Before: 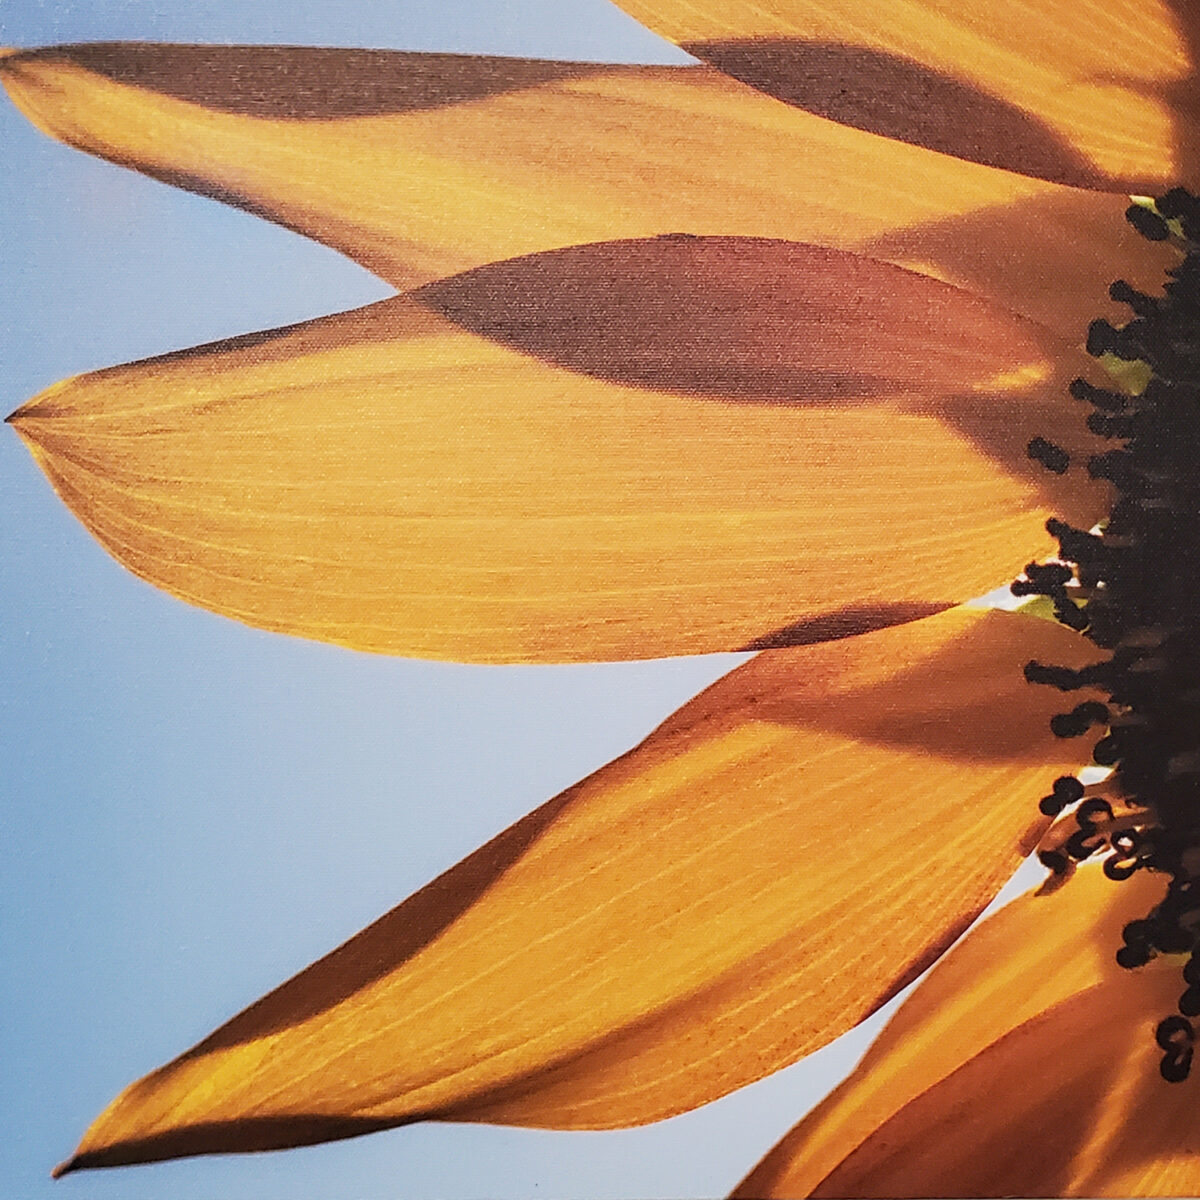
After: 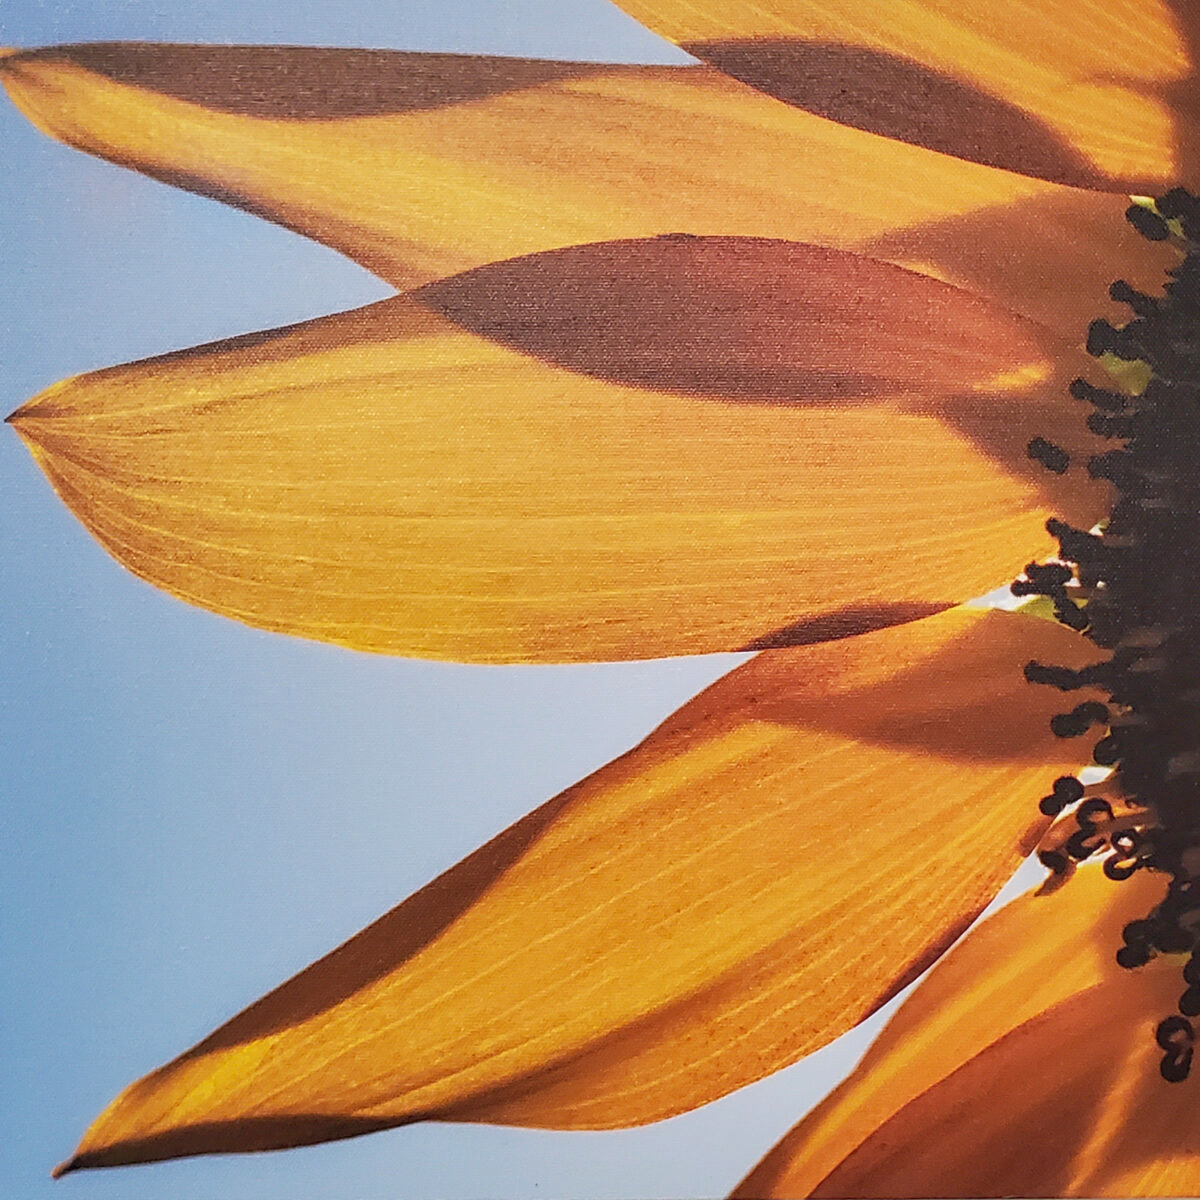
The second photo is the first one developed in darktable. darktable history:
exposure: exposure 0.127 EV, compensate highlight preservation false
shadows and highlights: on, module defaults
white balance: emerald 1
